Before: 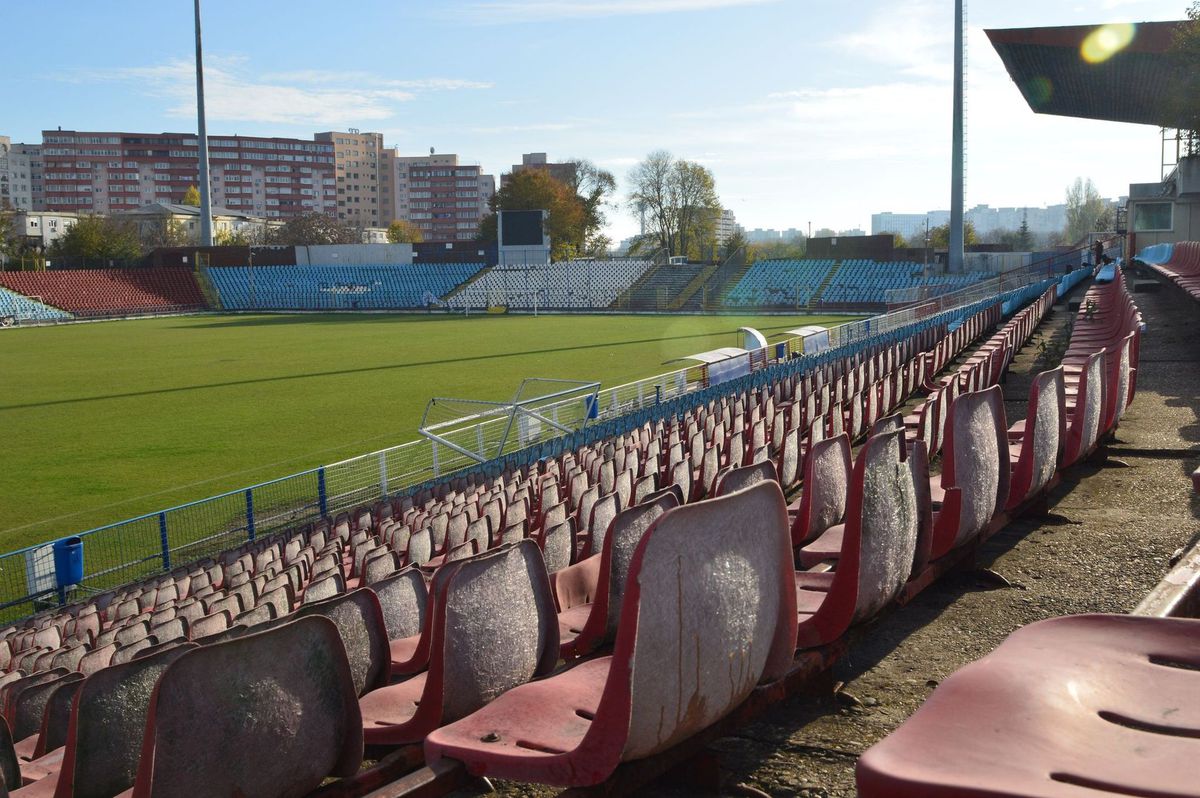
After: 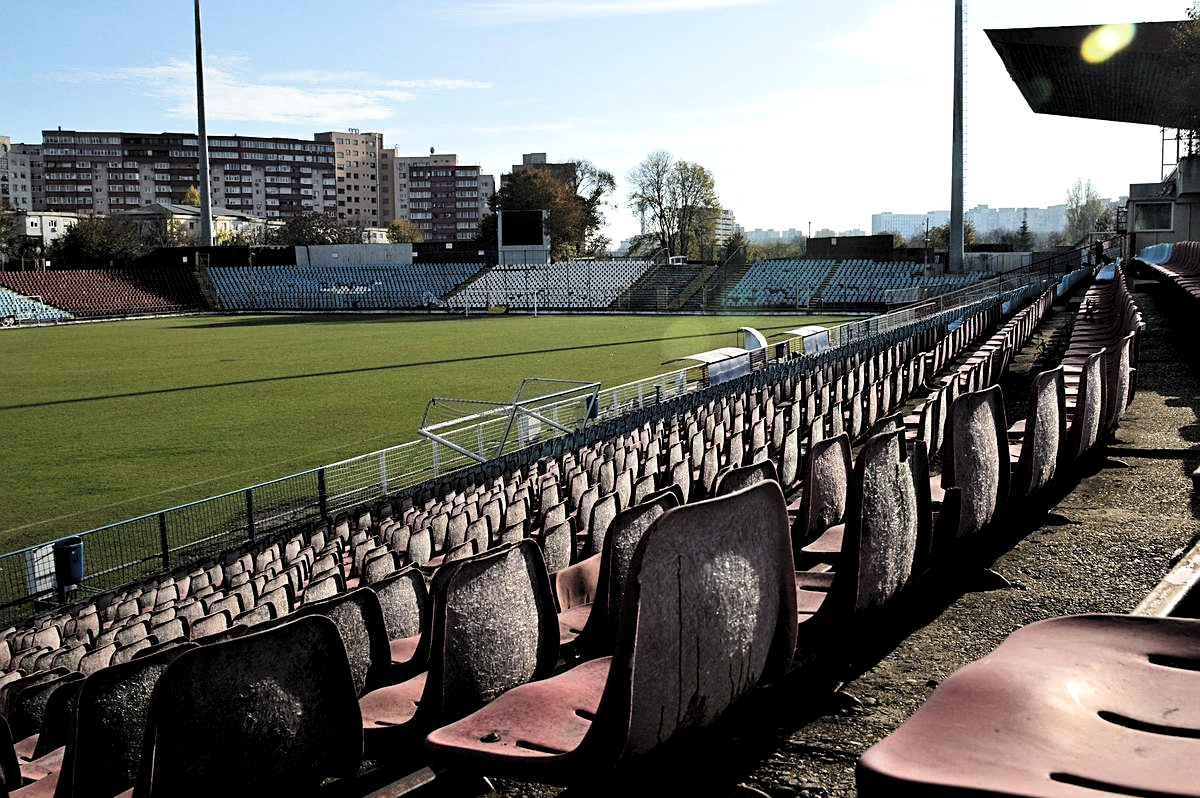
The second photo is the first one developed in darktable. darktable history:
exposure: black level correction -0.023, exposure -0.039 EV, compensate highlight preservation false
sharpen: on, module defaults
filmic rgb: black relative exposure -5 EV, hardness 2.88, contrast 1.3, highlights saturation mix -30%
levels: levels [0.129, 0.519, 0.867]
haze removal: compatibility mode true, adaptive false
